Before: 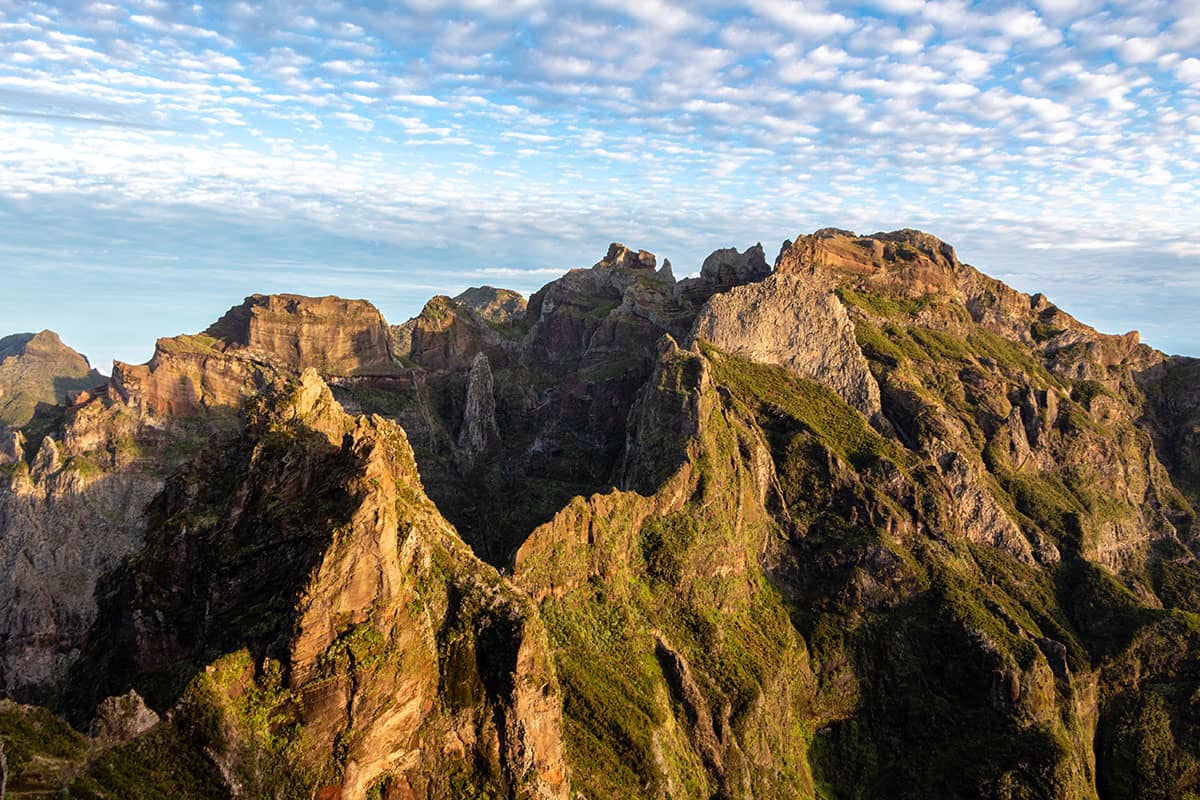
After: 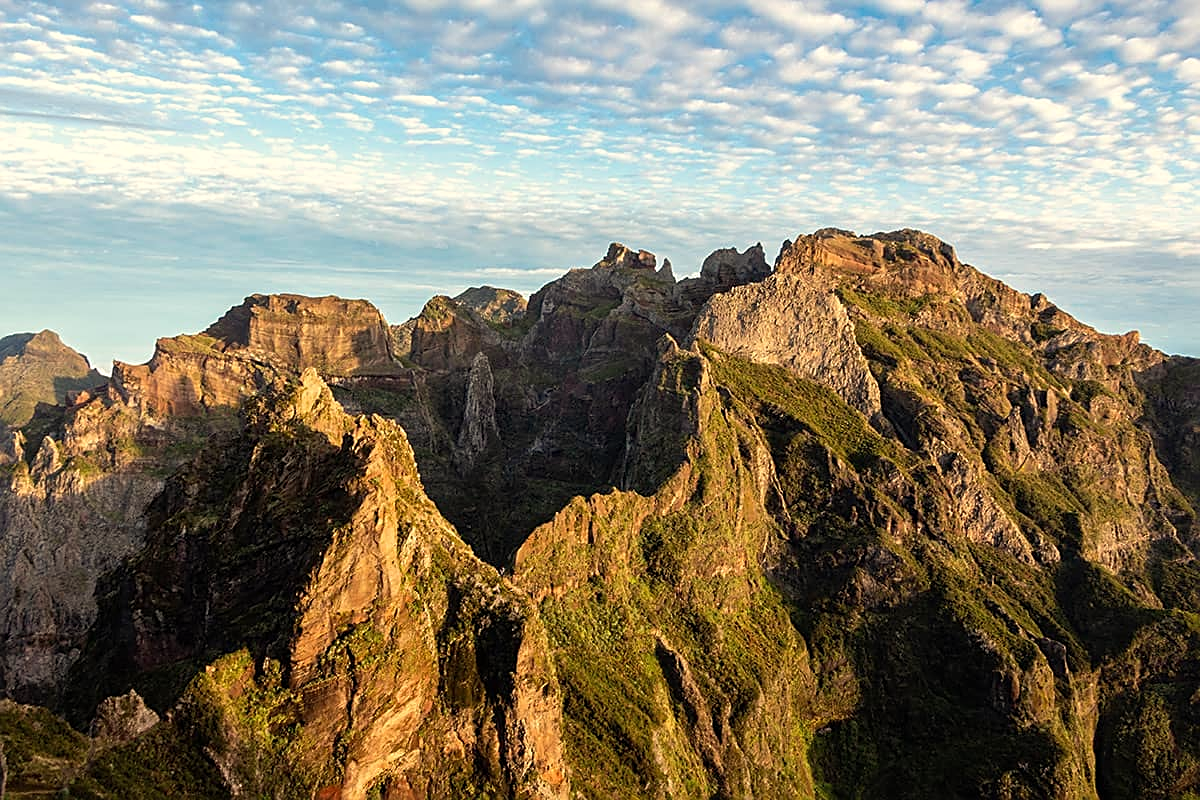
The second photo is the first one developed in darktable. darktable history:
sharpen: on, module defaults
white balance: red 1.029, blue 0.92
